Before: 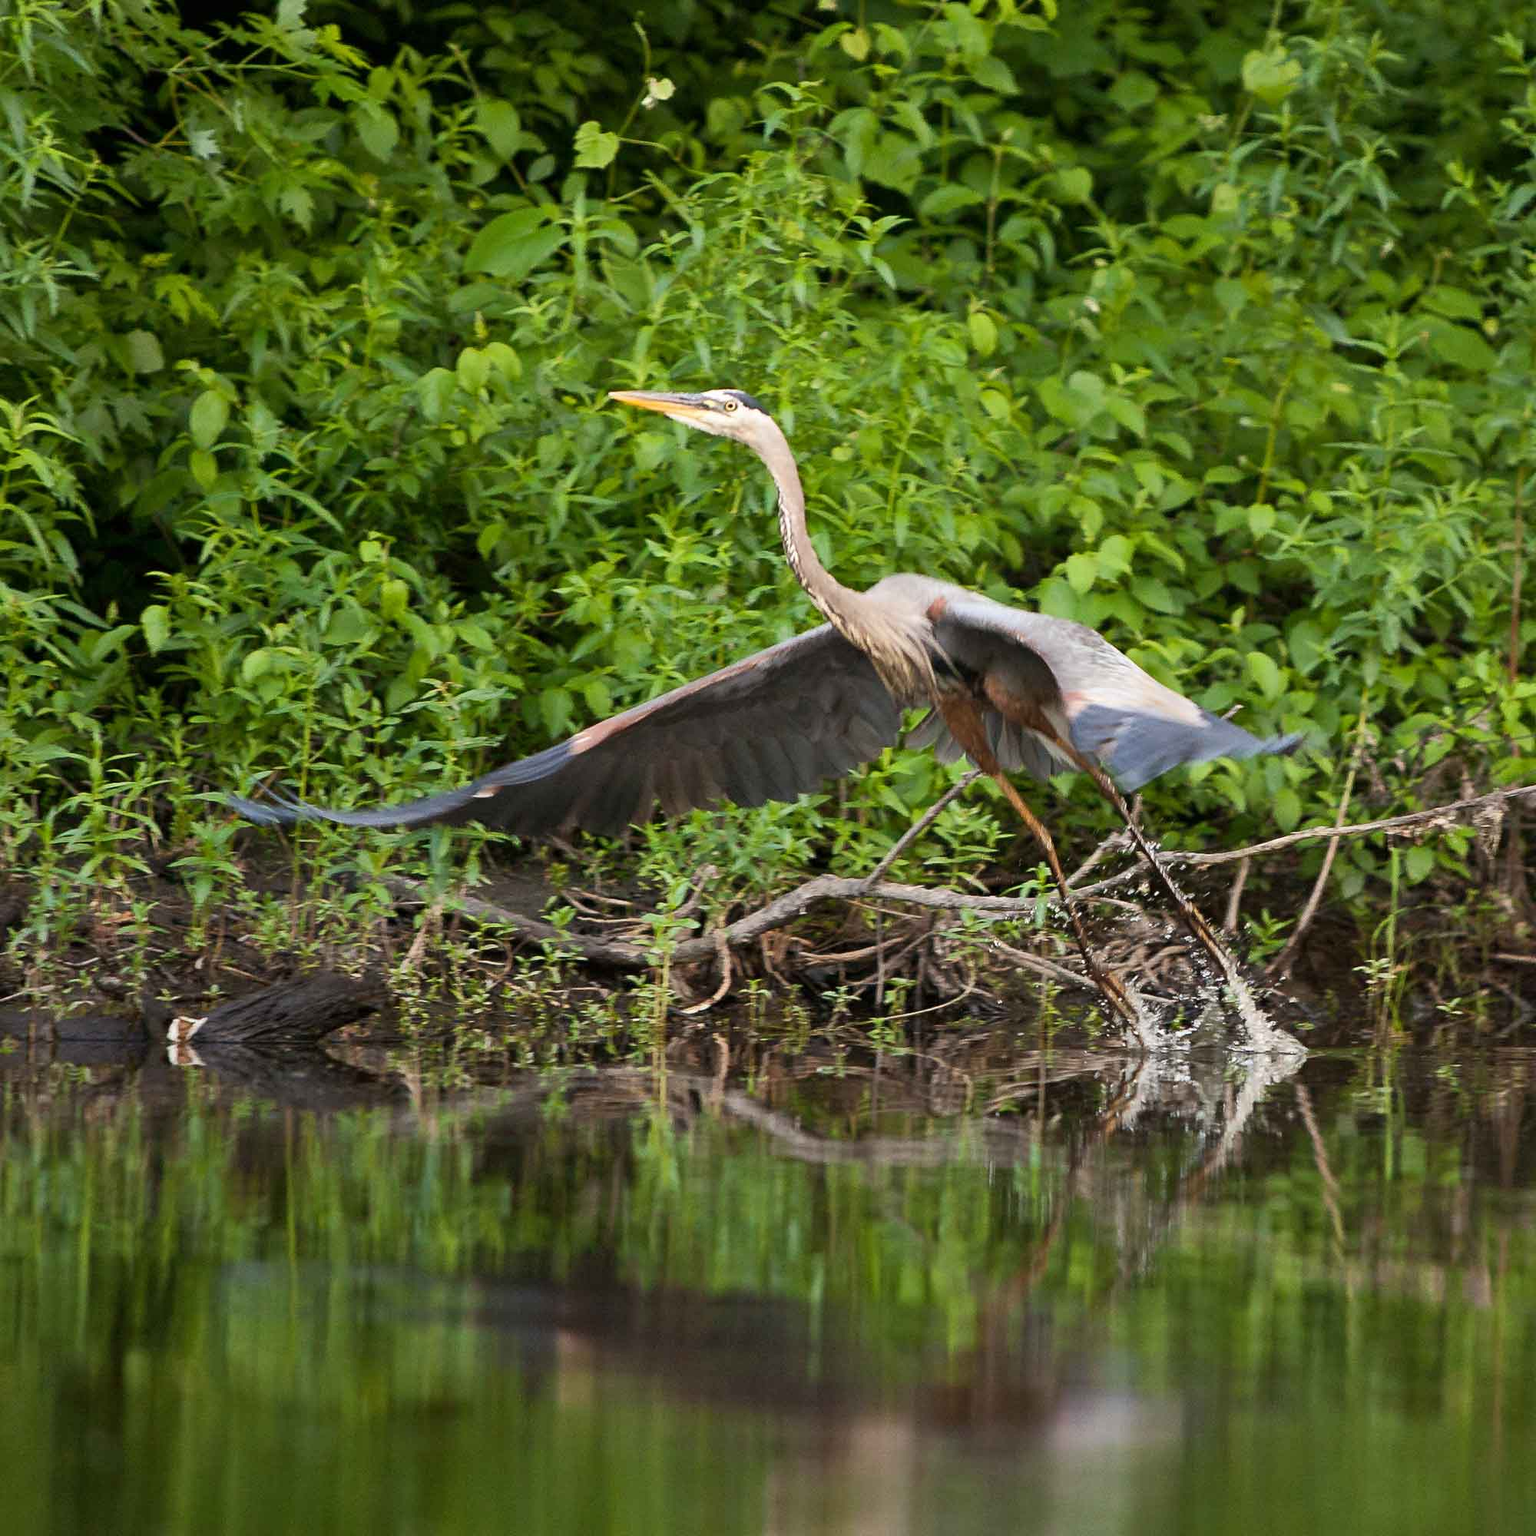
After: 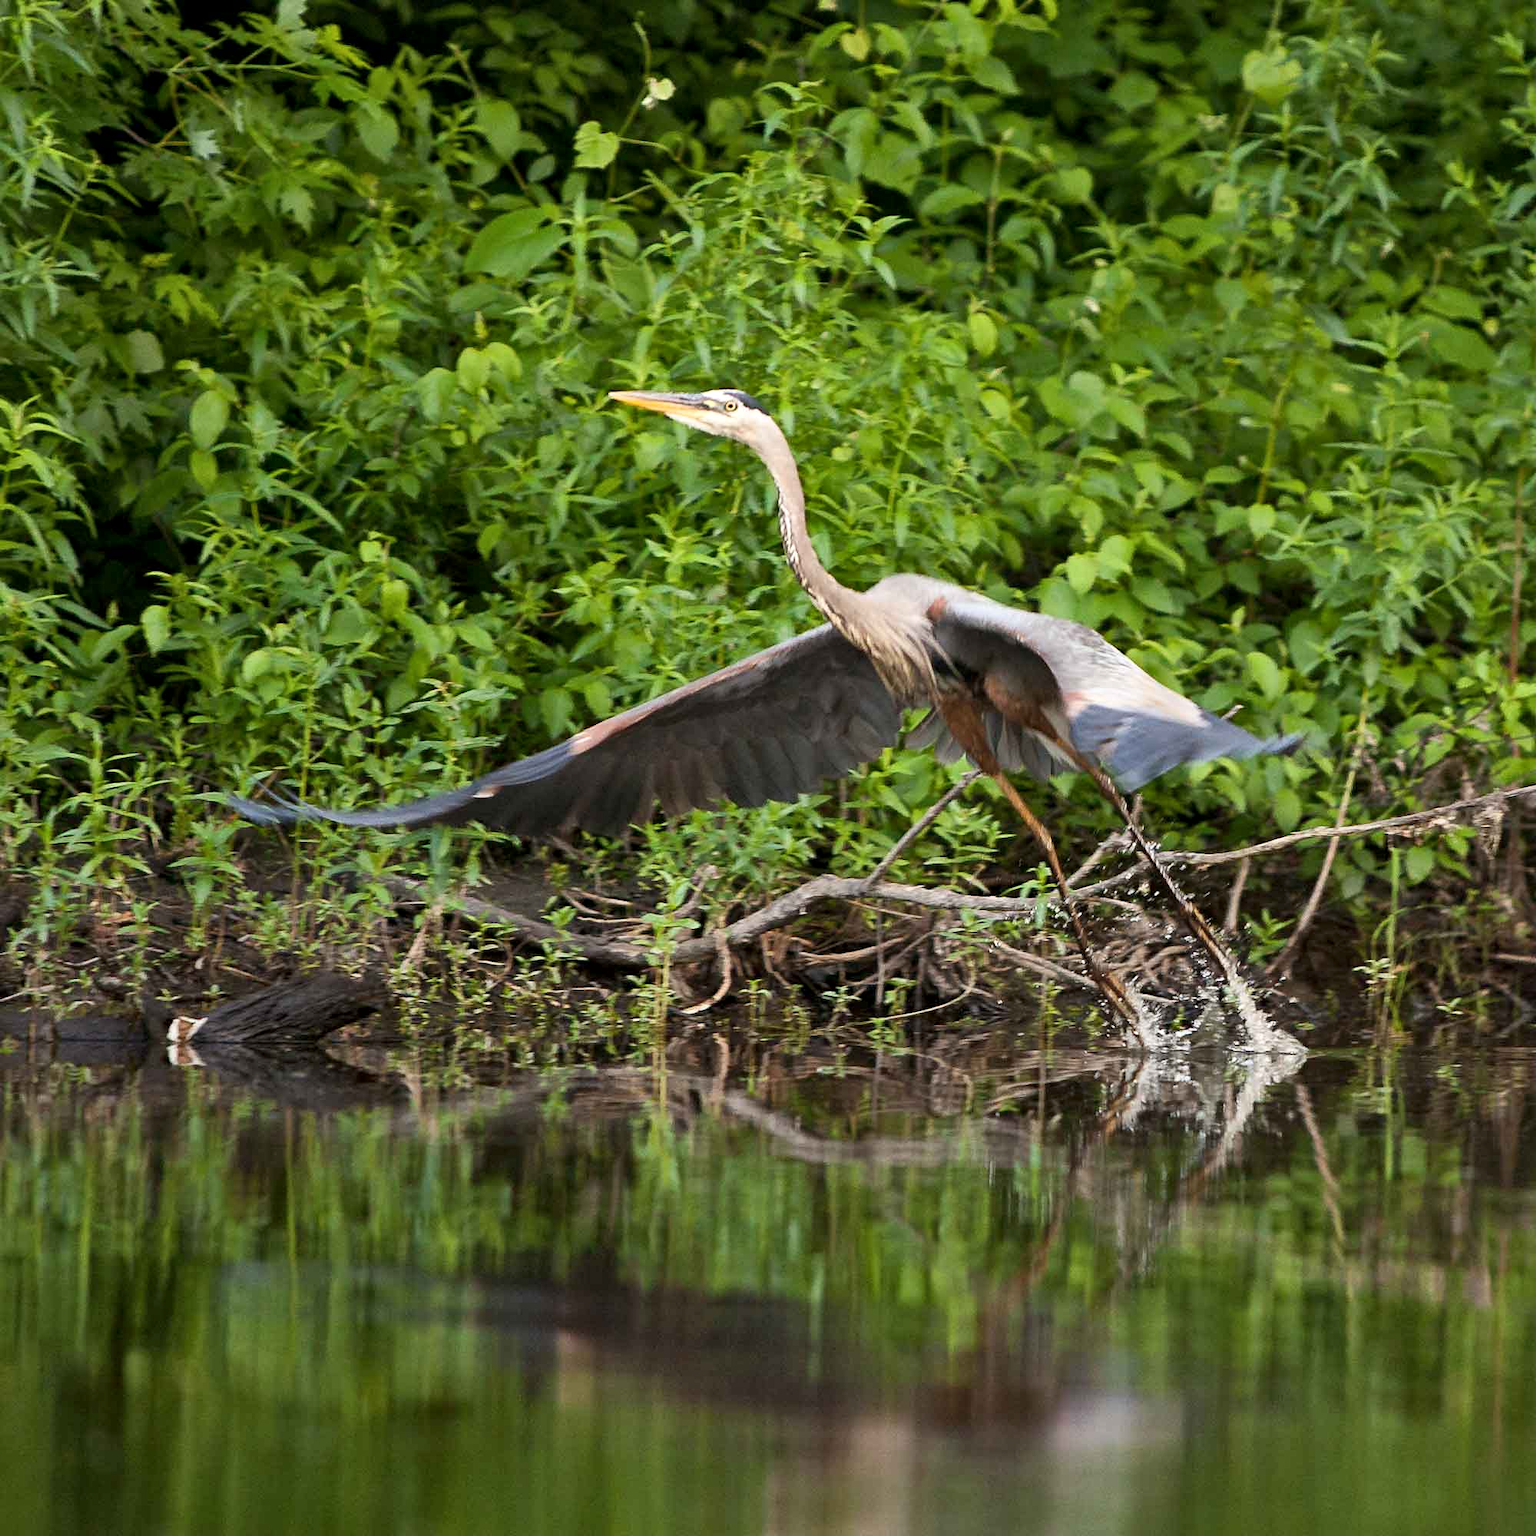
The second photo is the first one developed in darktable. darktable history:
shadows and highlights: shadows 1.31, highlights 40
local contrast: mode bilateral grid, contrast 21, coarseness 50, detail 121%, midtone range 0.2
